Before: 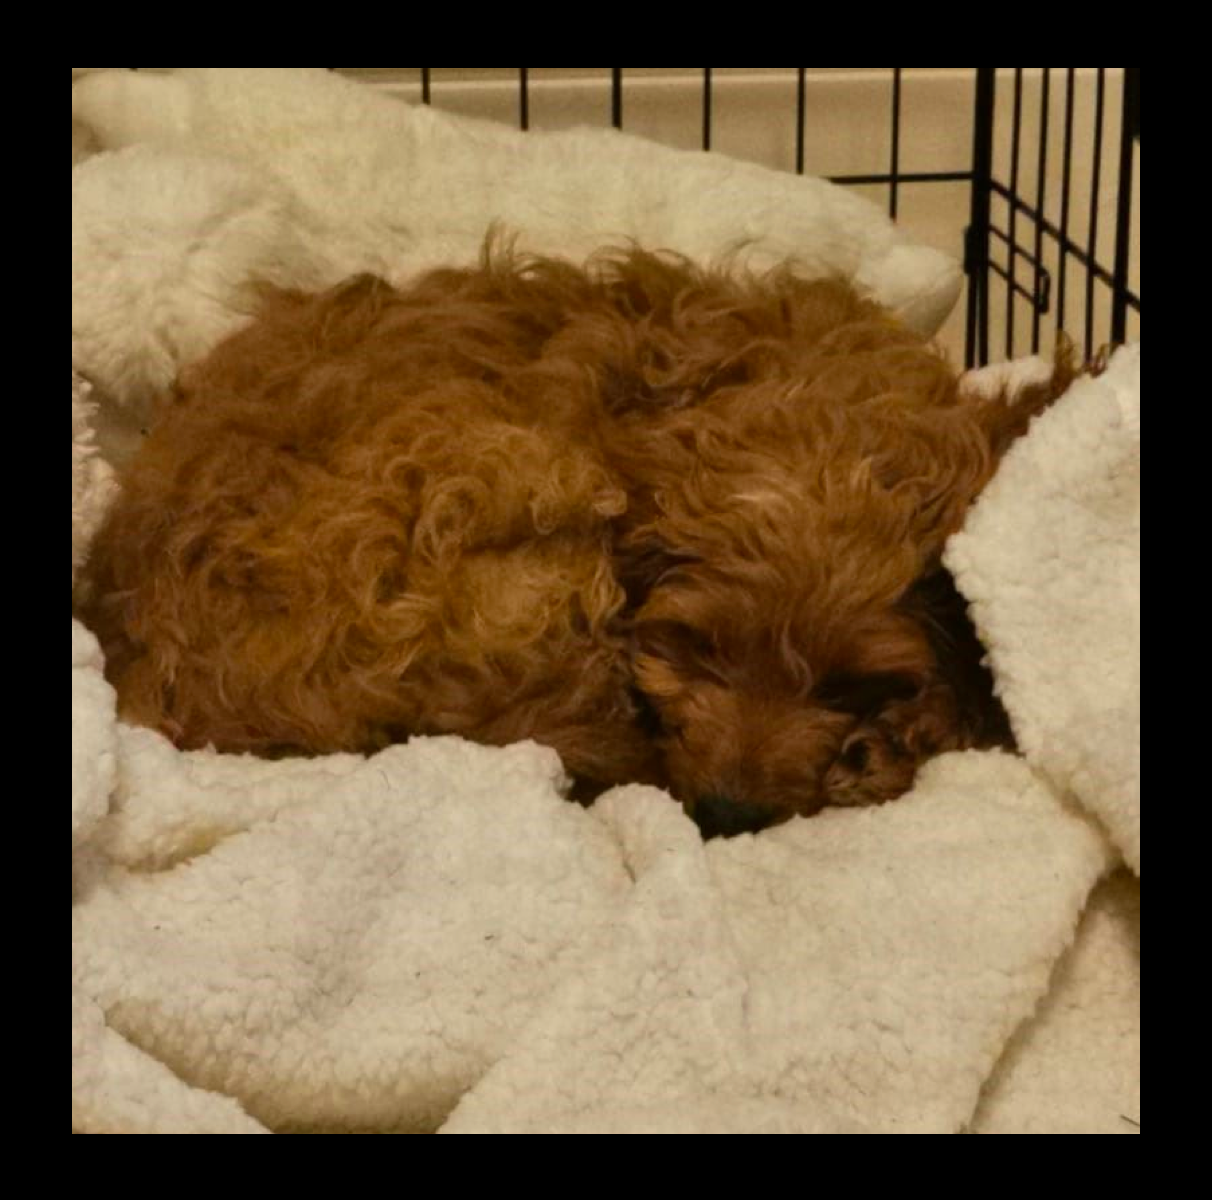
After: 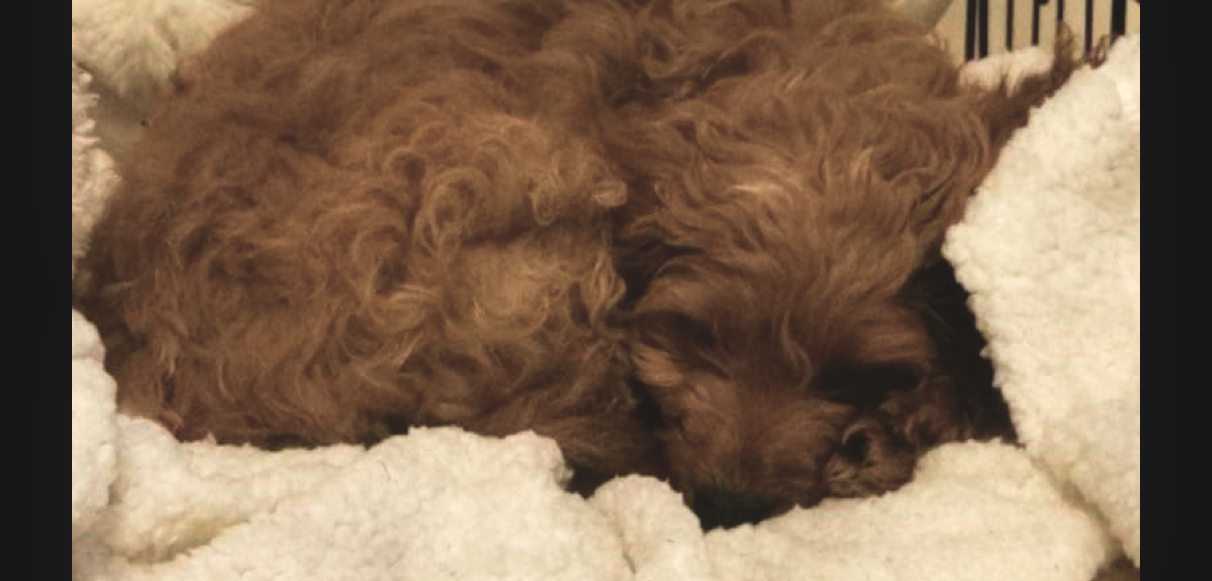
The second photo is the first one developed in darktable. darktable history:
tone equalizer: -8 EV -0.759 EV, -7 EV -0.69 EV, -6 EV -0.604 EV, -5 EV -0.407 EV, -3 EV 0.38 EV, -2 EV 0.6 EV, -1 EV 0.684 EV, +0 EV 0.764 EV
exposure: black level correction -0.014, exposure -0.196 EV, compensate highlight preservation false
velvia: on, module defaults
color balance rgb: perceptual saturation grading › global saturation -32.261%
crop and rotate: top 25.784%, bottom 25.755%
